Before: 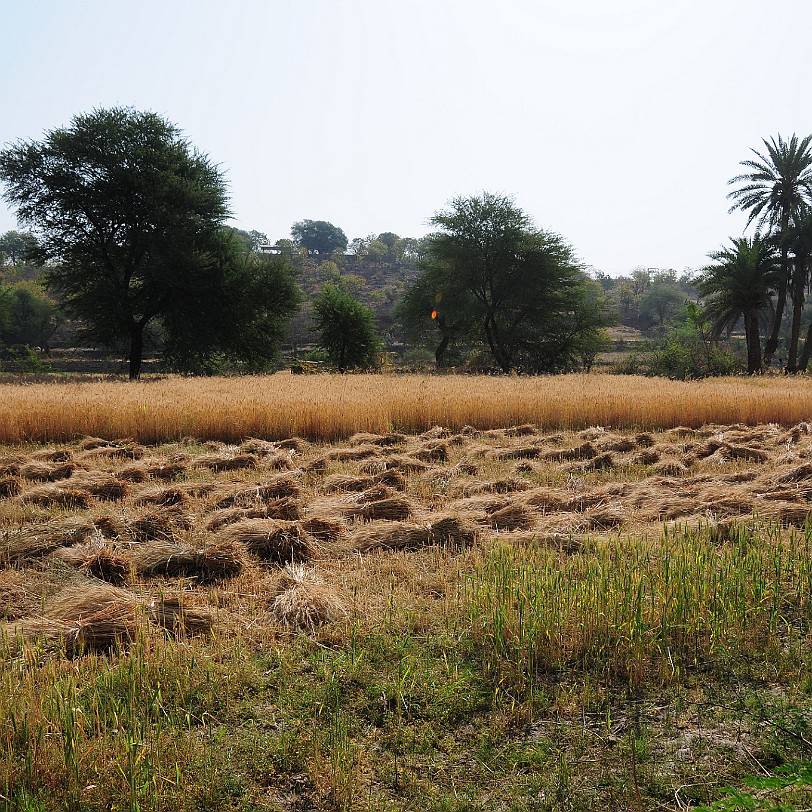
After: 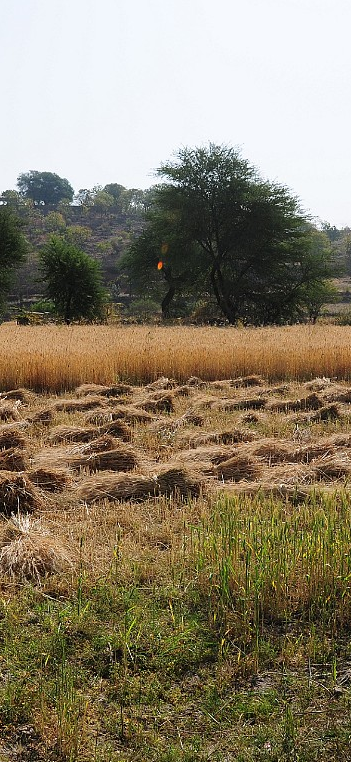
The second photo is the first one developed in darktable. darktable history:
crop: left 33.859%, top 6.063%, right 22.902%
